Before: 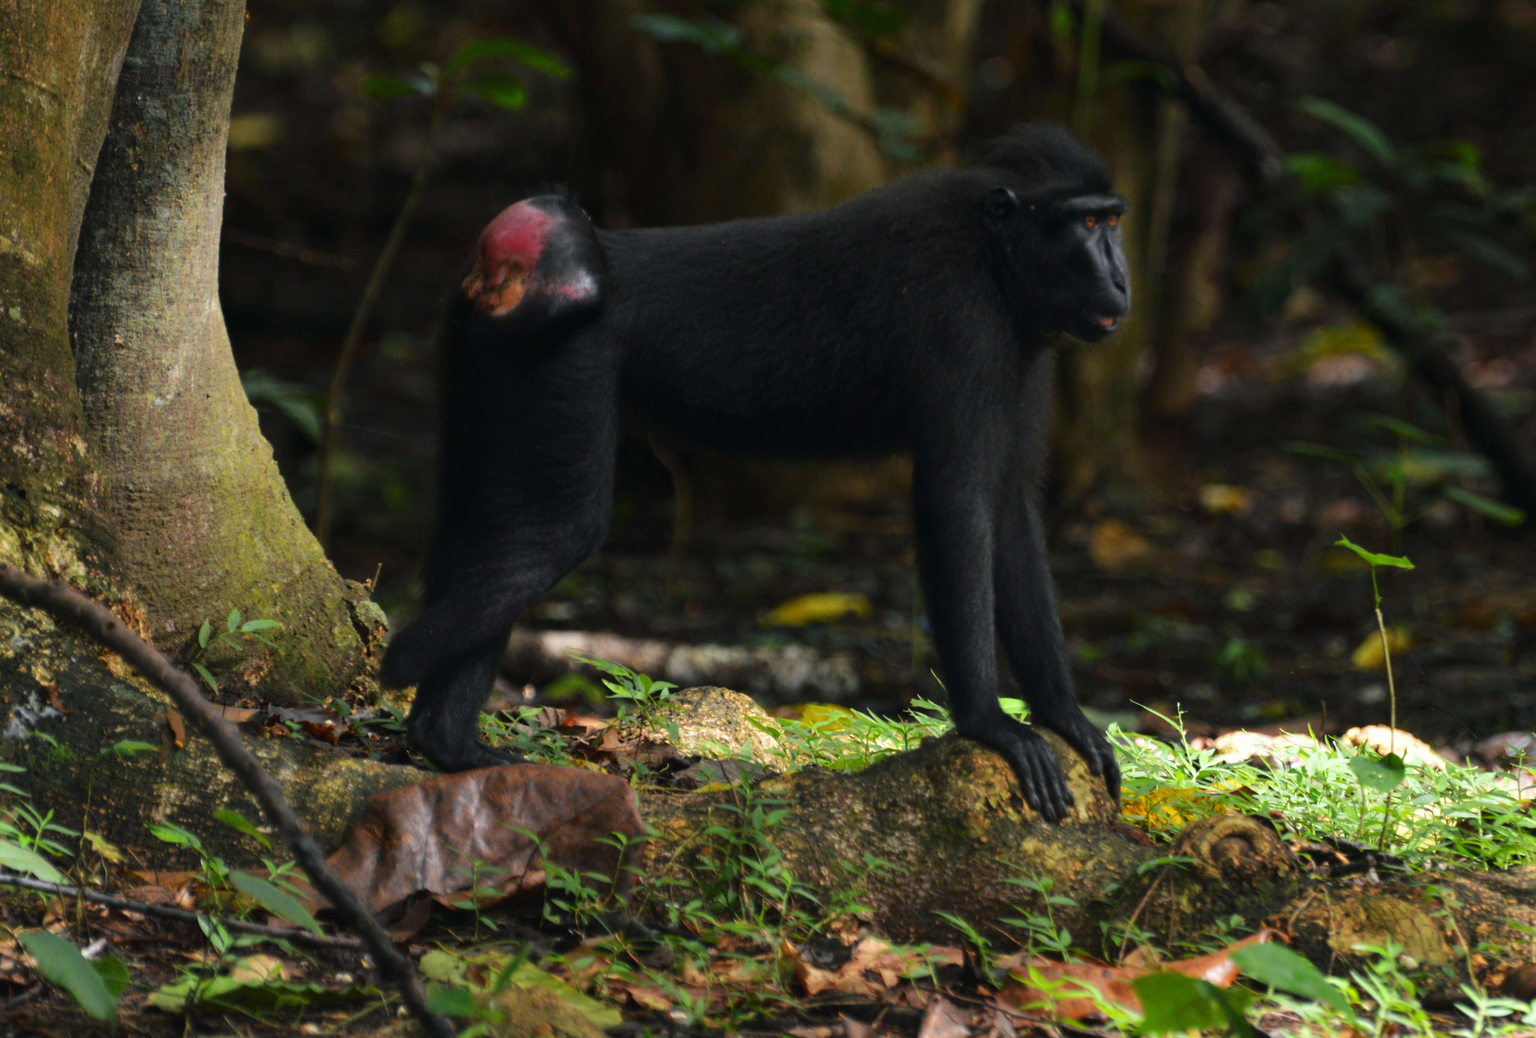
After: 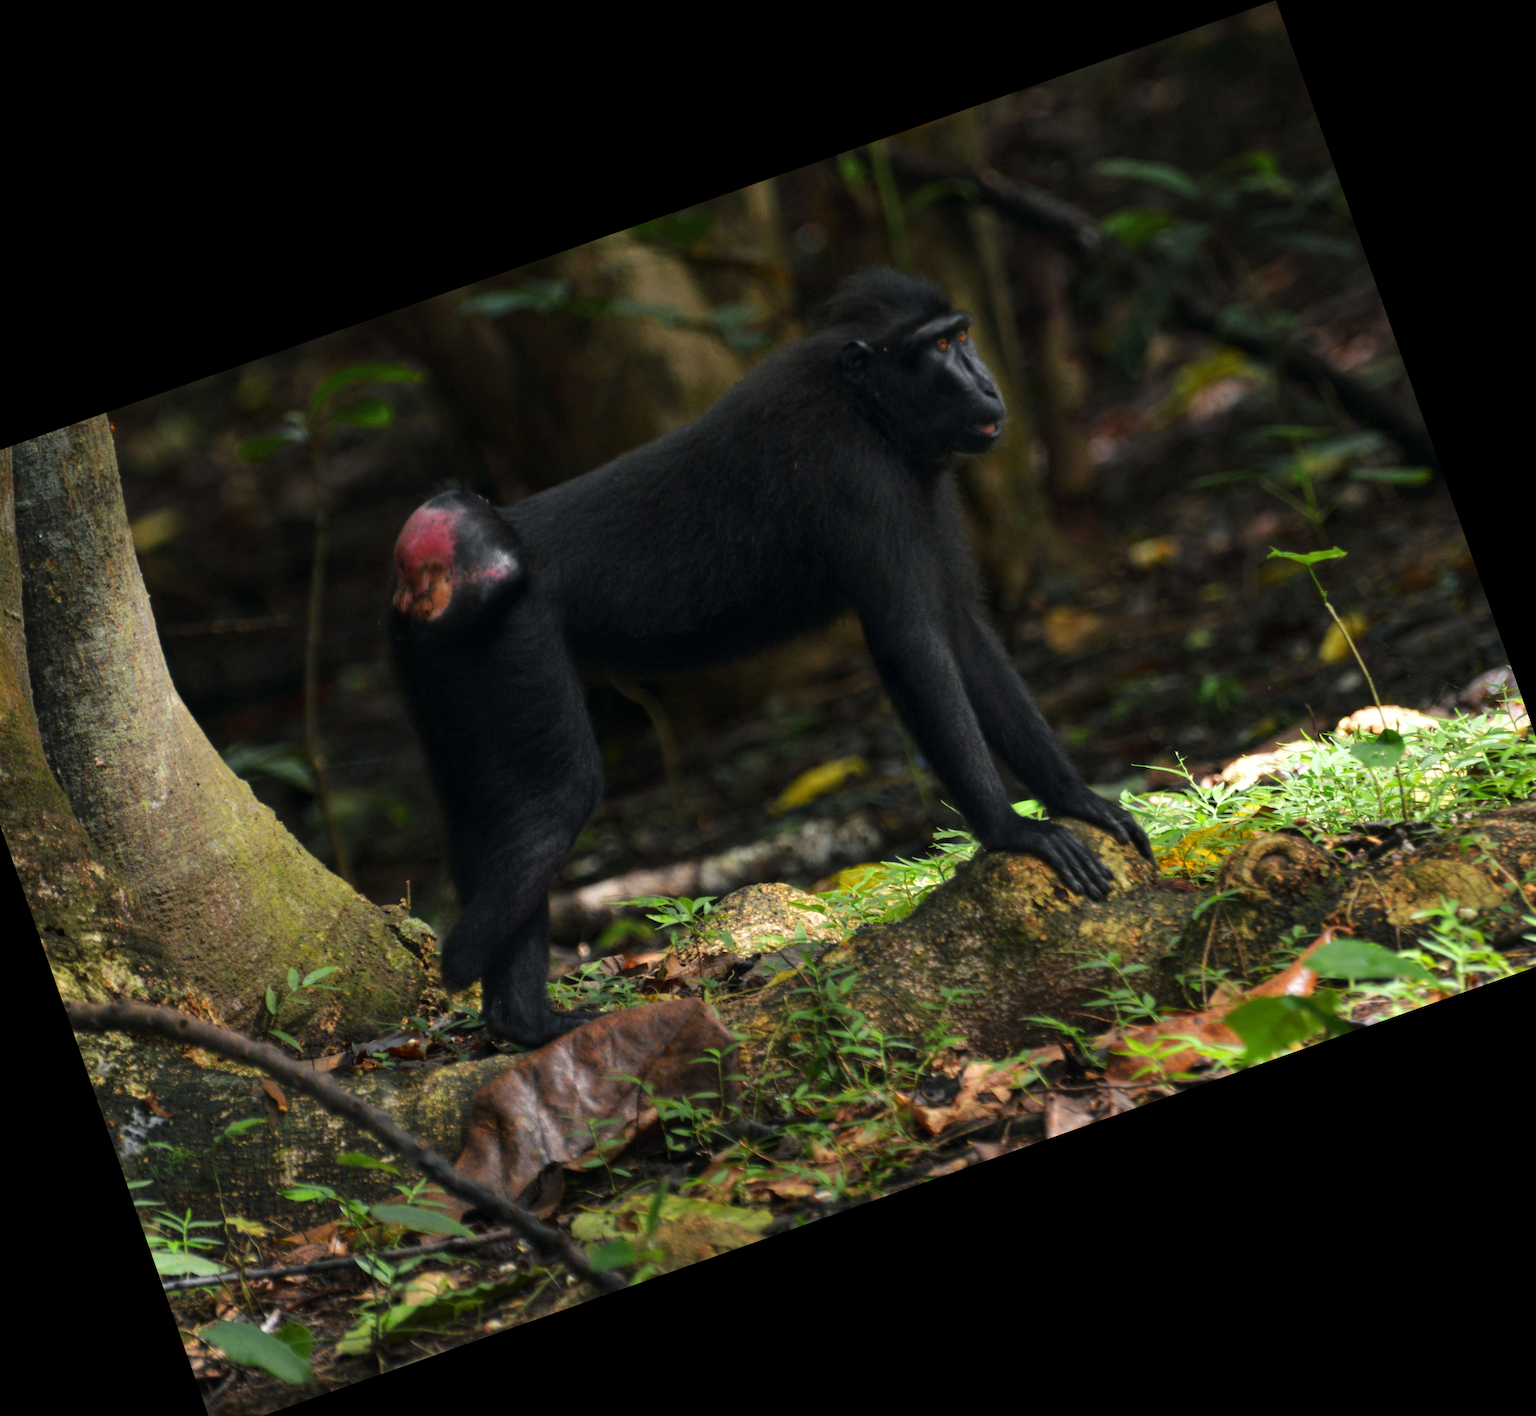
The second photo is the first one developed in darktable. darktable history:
white balance: emerald 1
crop and rotate: angle 19.43°, left 6.812%, right 4.125%, bottom 1.087%
local contrast: highlights 100%, shadows 100%, detail 120%, midtone range 0.2
